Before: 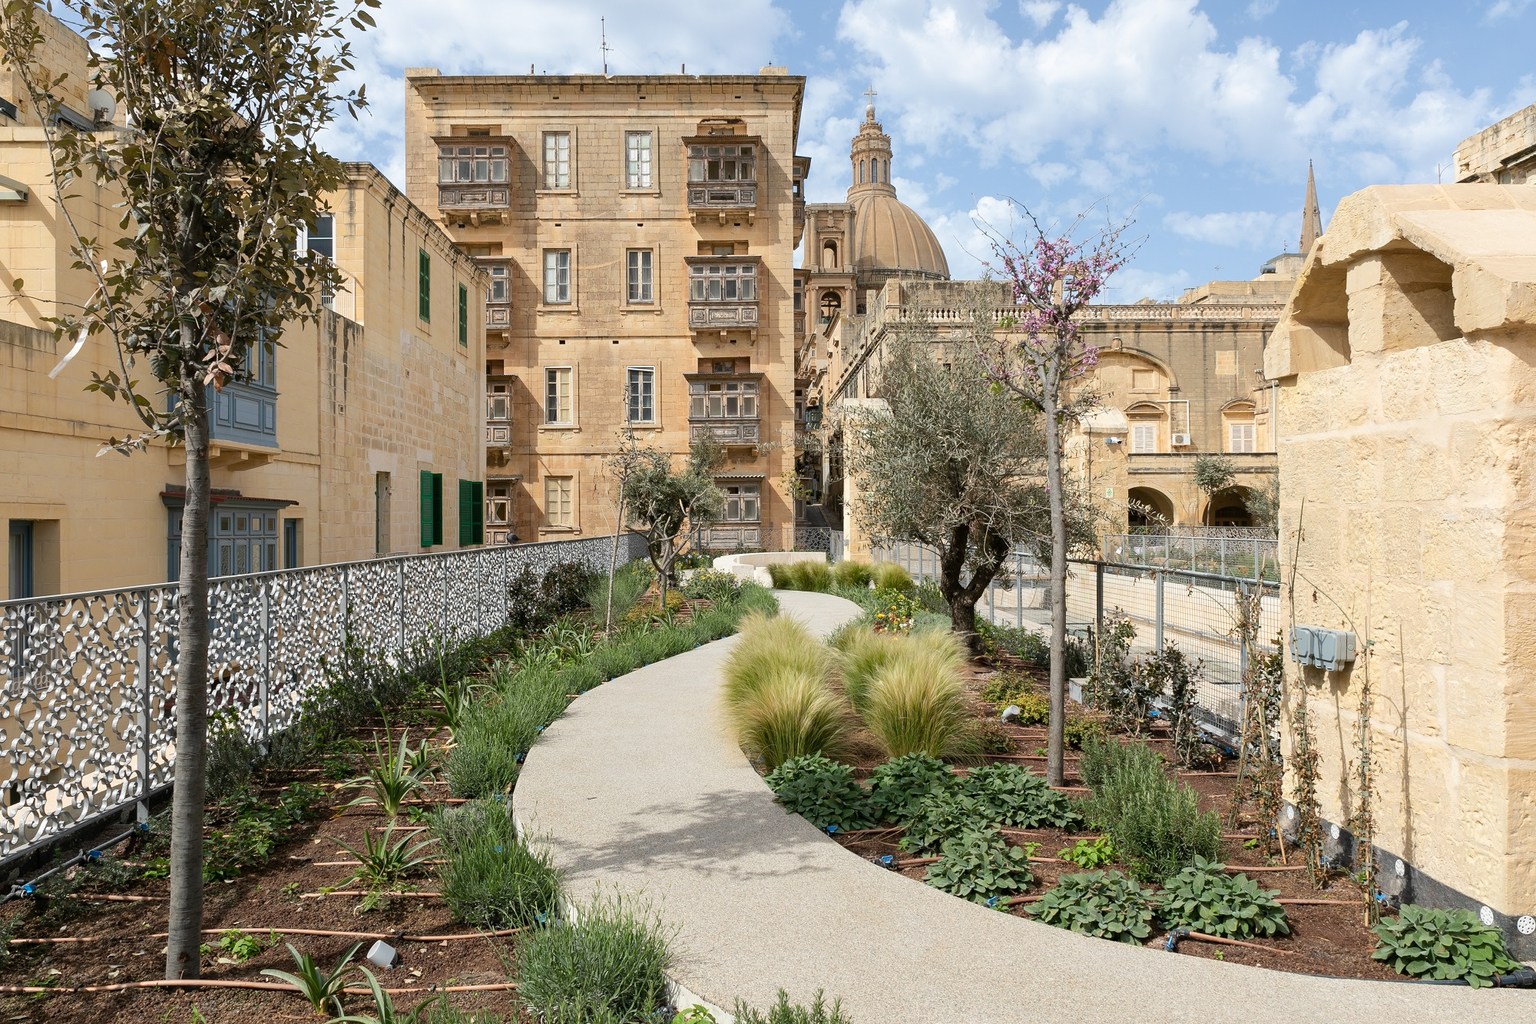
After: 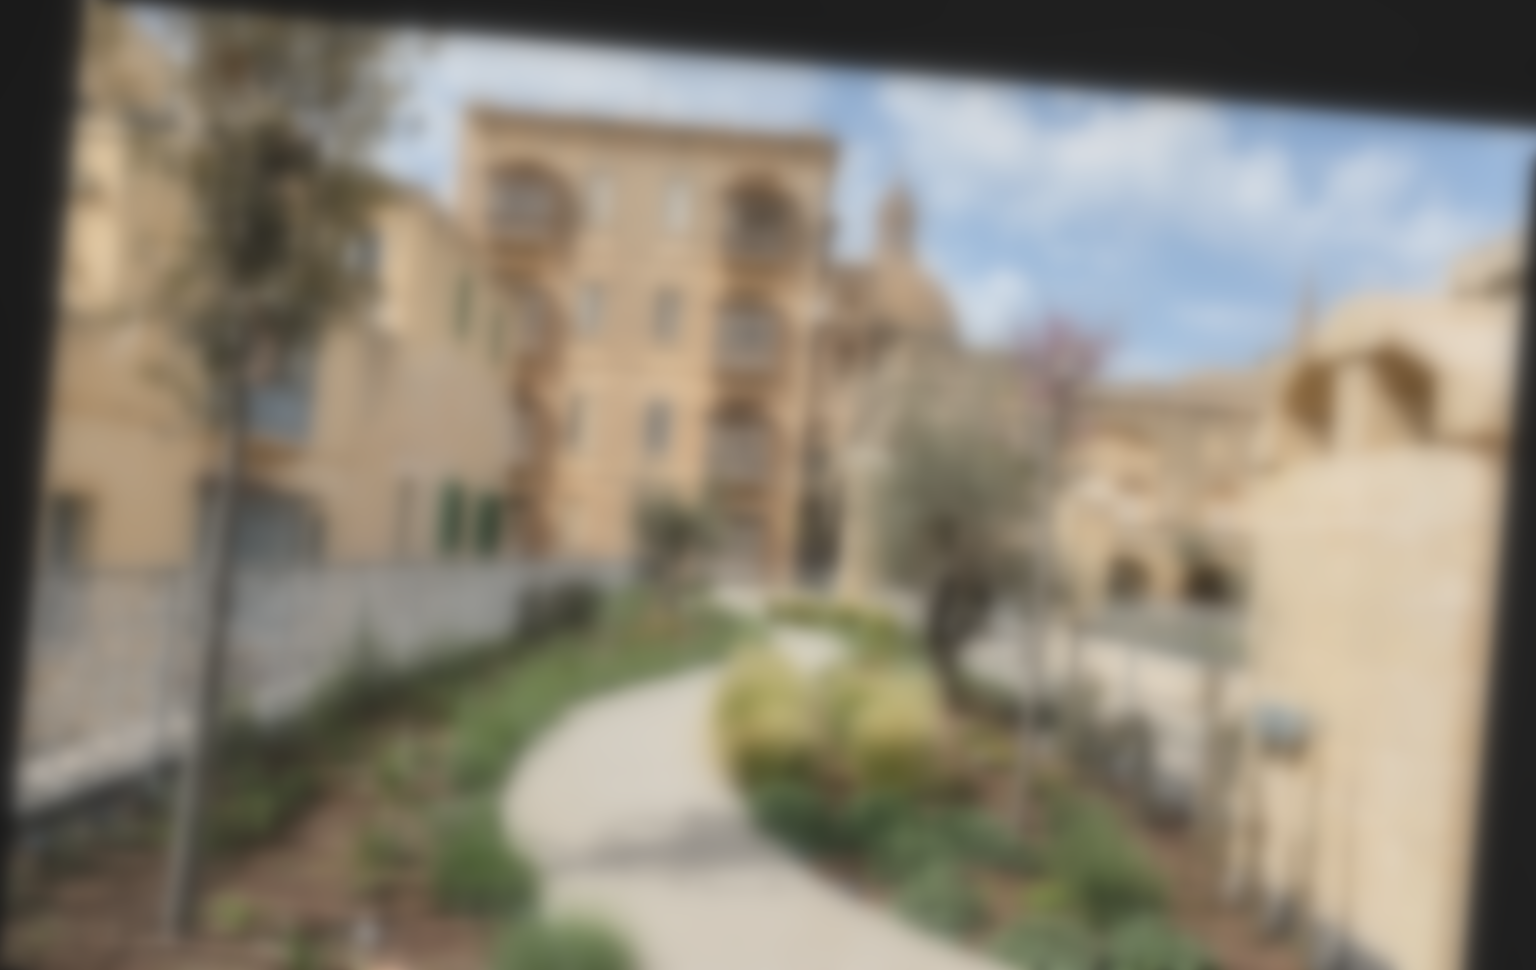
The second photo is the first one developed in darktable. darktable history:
local contrast: on, module defaults
rotate and perspective: rotation 5.12°, automatic cropping off
crop and rotate: top 0%, bottom 11.49%
lowpass: radius 16, unbound 0
contrast brightness saturation: contrast -0.15, brightness 0.05, saturation -0.12
